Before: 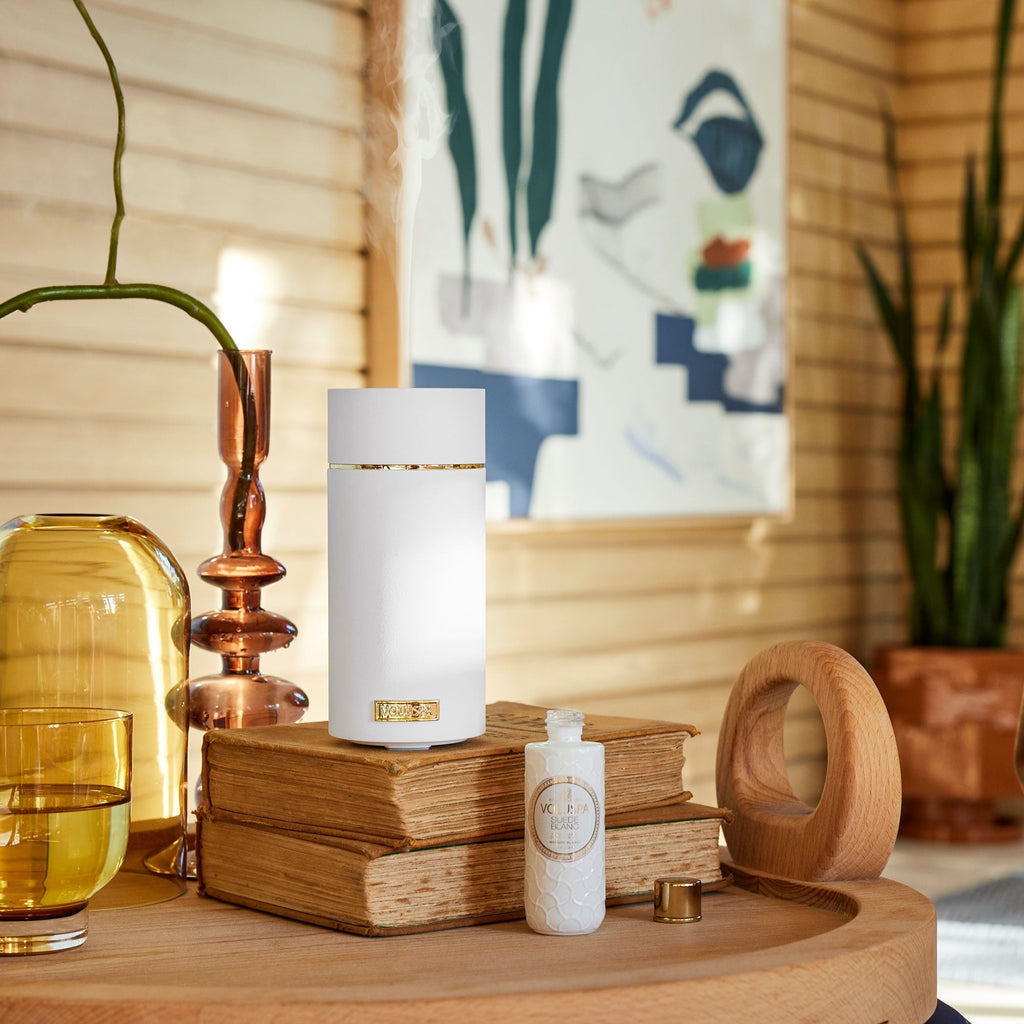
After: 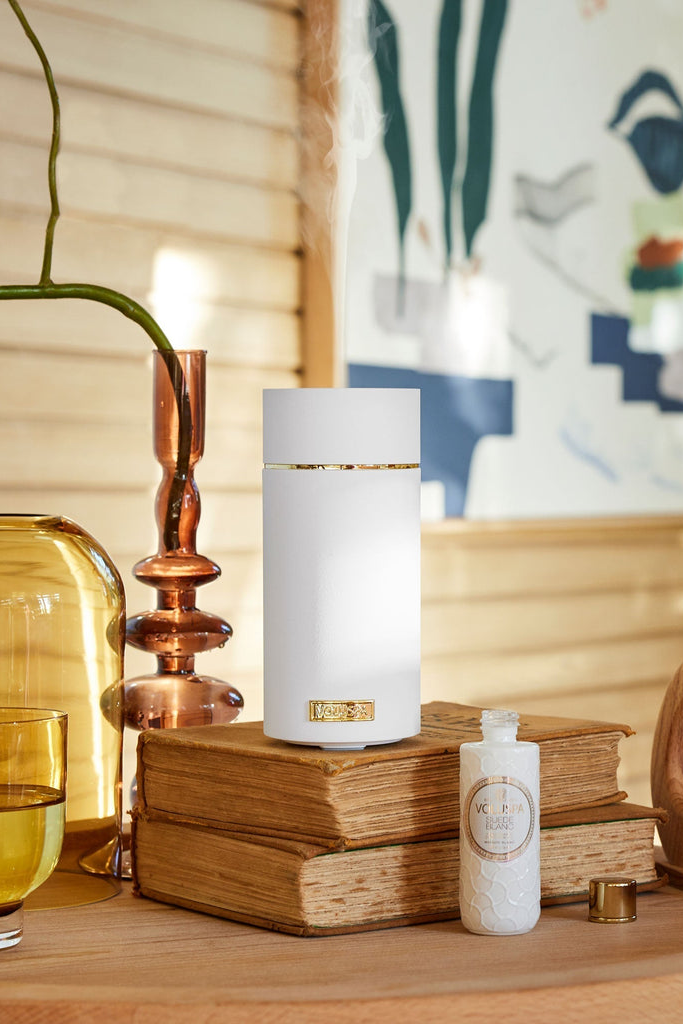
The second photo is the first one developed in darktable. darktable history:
crop and rotate: left 6.387%, right 26.829%
